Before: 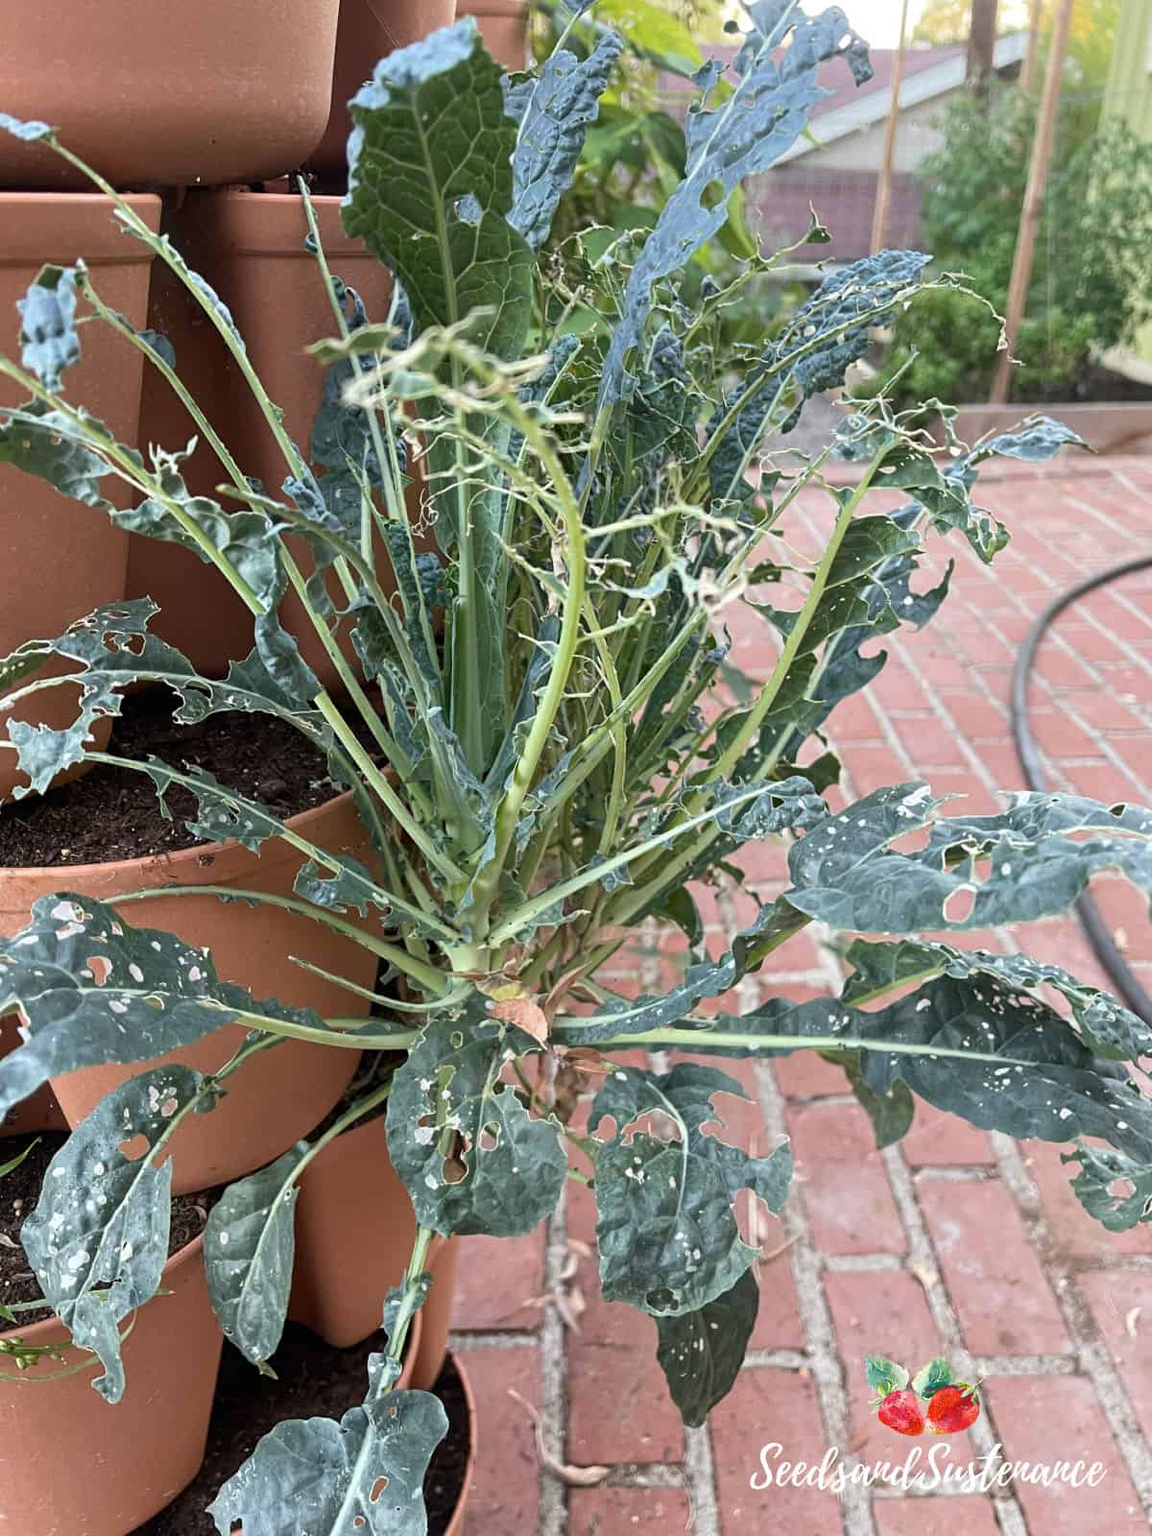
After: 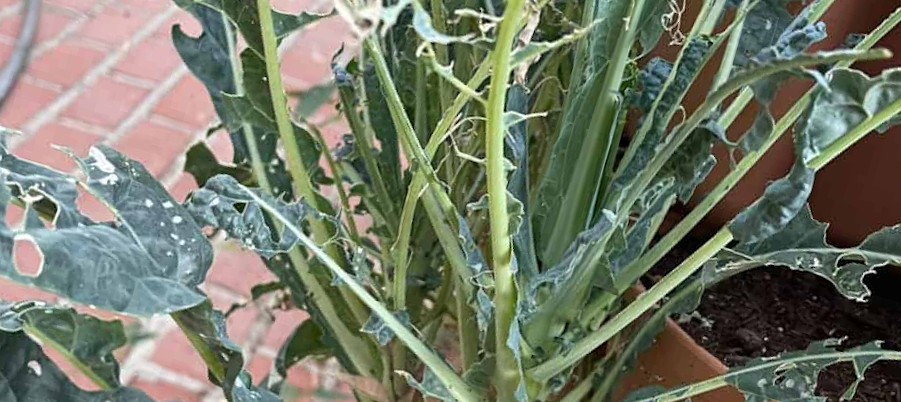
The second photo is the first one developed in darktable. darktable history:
crop and rotate: angle 16.12°, top 30.835%, bottom 35.653%
tone equalizer: on, module defaults
